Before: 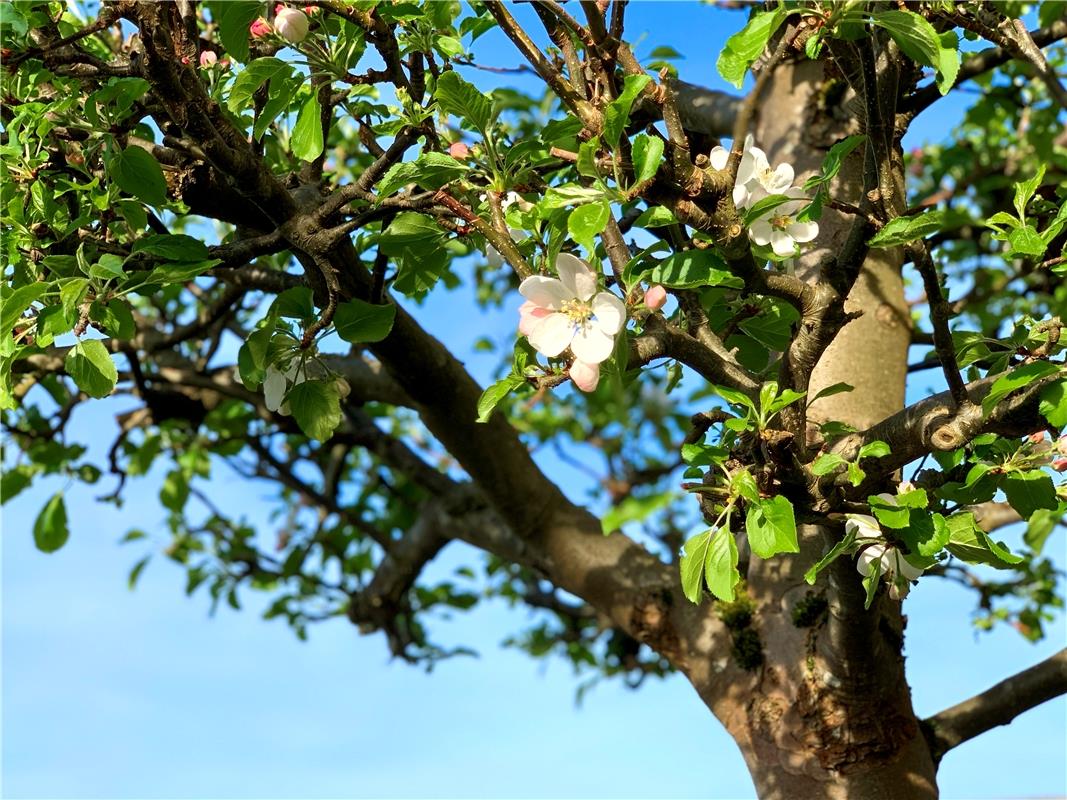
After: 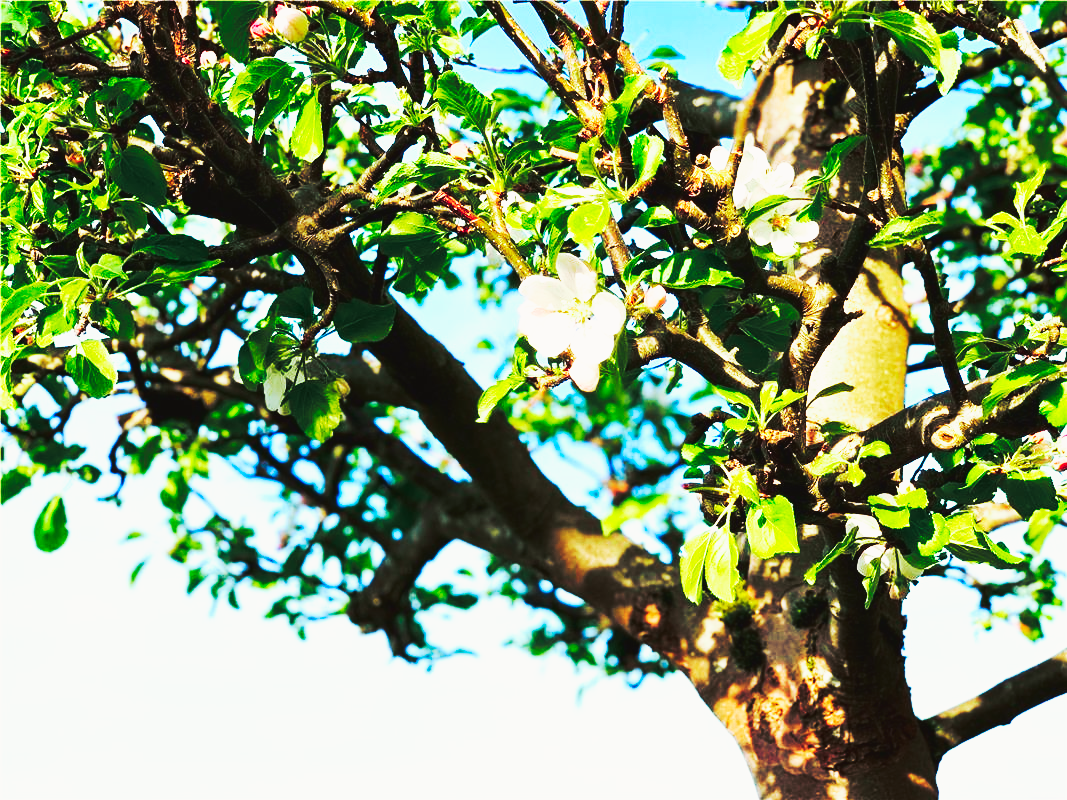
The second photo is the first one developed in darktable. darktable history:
exposure: exposure 0.191 EV, compensate highlight preservation false
base curve: curves: ch0 [(0, 0.015) (0.085, 0.116) (0.134, 0.298) (0.19, 0.545) (0.296, 0.764) (0.599, 0.982) (1, 1)], exposure shift 0.585, preserve colors none
tone curve: curves: ch0 [(0, 0) (0.068, 0.012) (0.183, 0.089) (0.341, 0.283) (0.547, 0.532) (0.828, 0.815) (1, 0.983)]; ch1 [(0, 0) (0.23, 0.166) (0.34, 0.308) (0.371, 0.337) (0.429, 0.411) (0.477, 0.462) (0.499, 0.5) (0.529, 0.537) (0.559, 0.582) (0.743, 0.798) (1, 1)]; ch2 [(0, 0) (0.431, 0.414) (0.498, 0.503) (0.524, 0.528) (0.568, 0.546) (0.6, 0.597) (0.634, 0.645) (0.728, 0.742) (1, 1)], color space Lab, independent channels, preserve colors none
